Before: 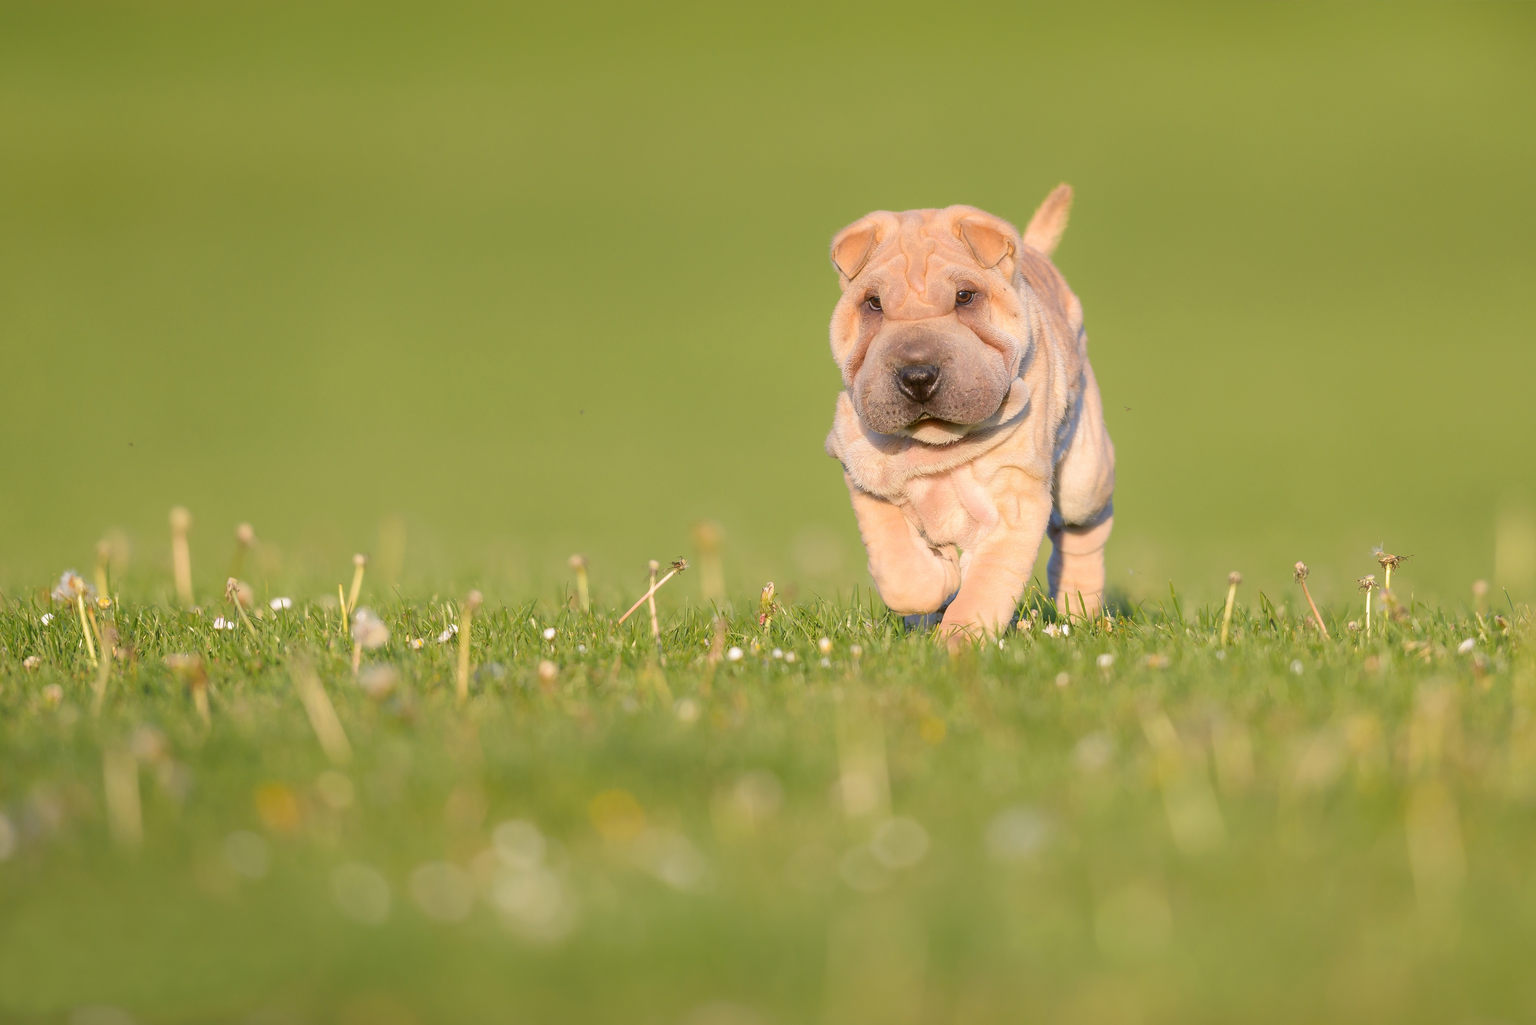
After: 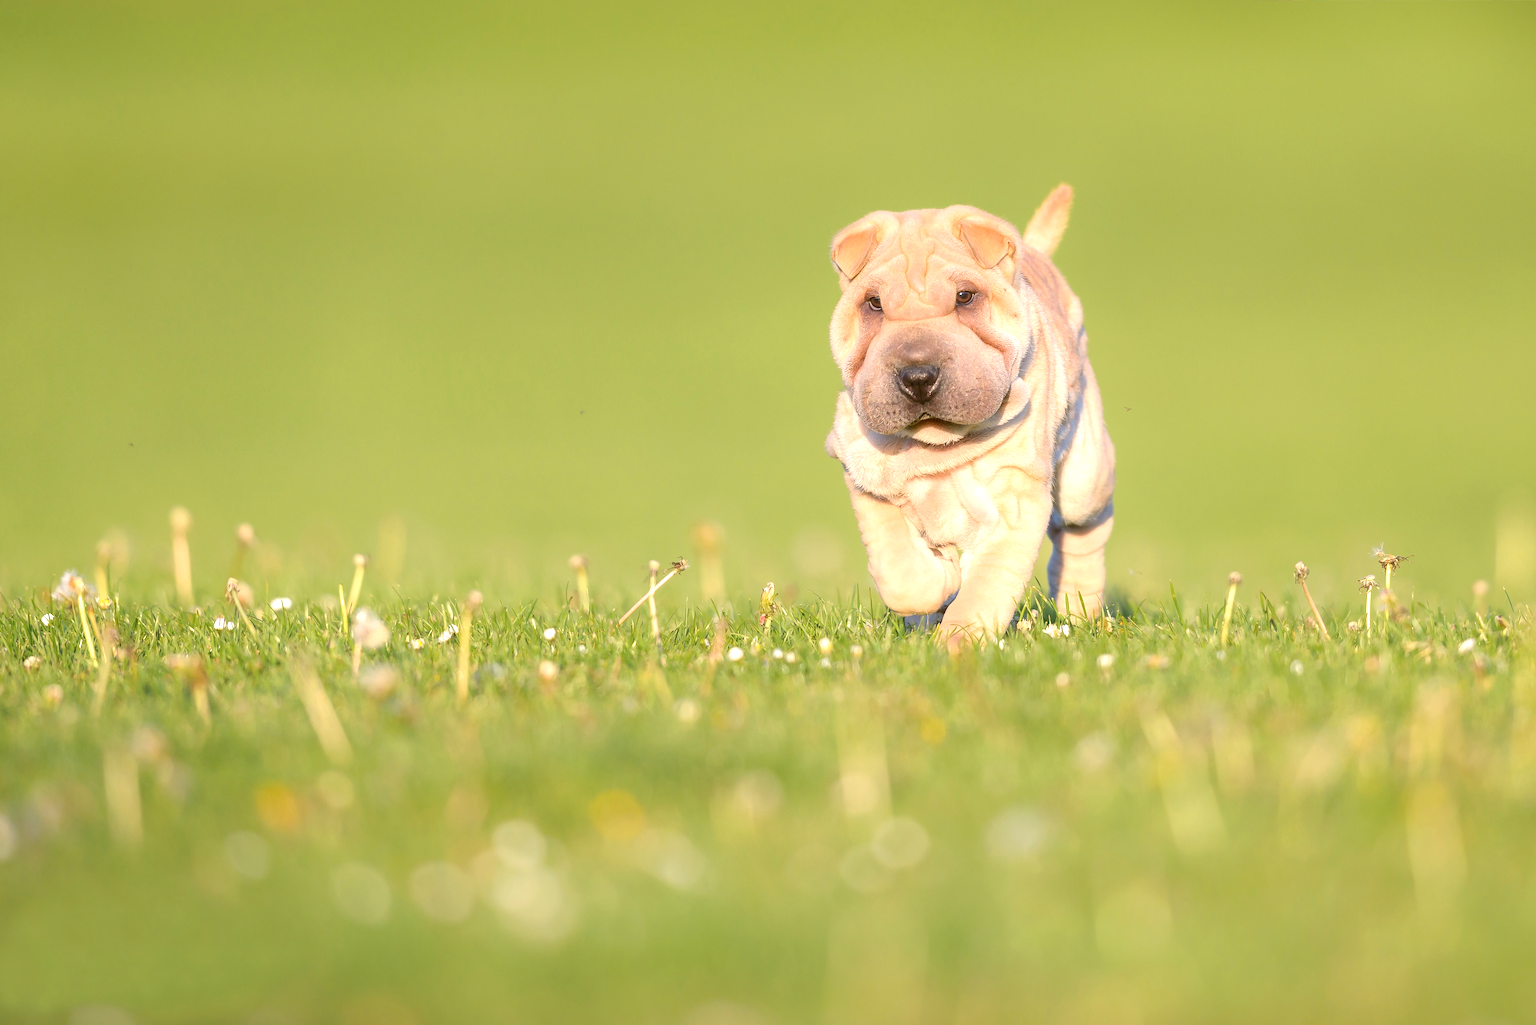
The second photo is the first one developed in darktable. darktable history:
exposure: exposure 0.642 EV, compensate exposure bias true, compensate highlight preservation false
